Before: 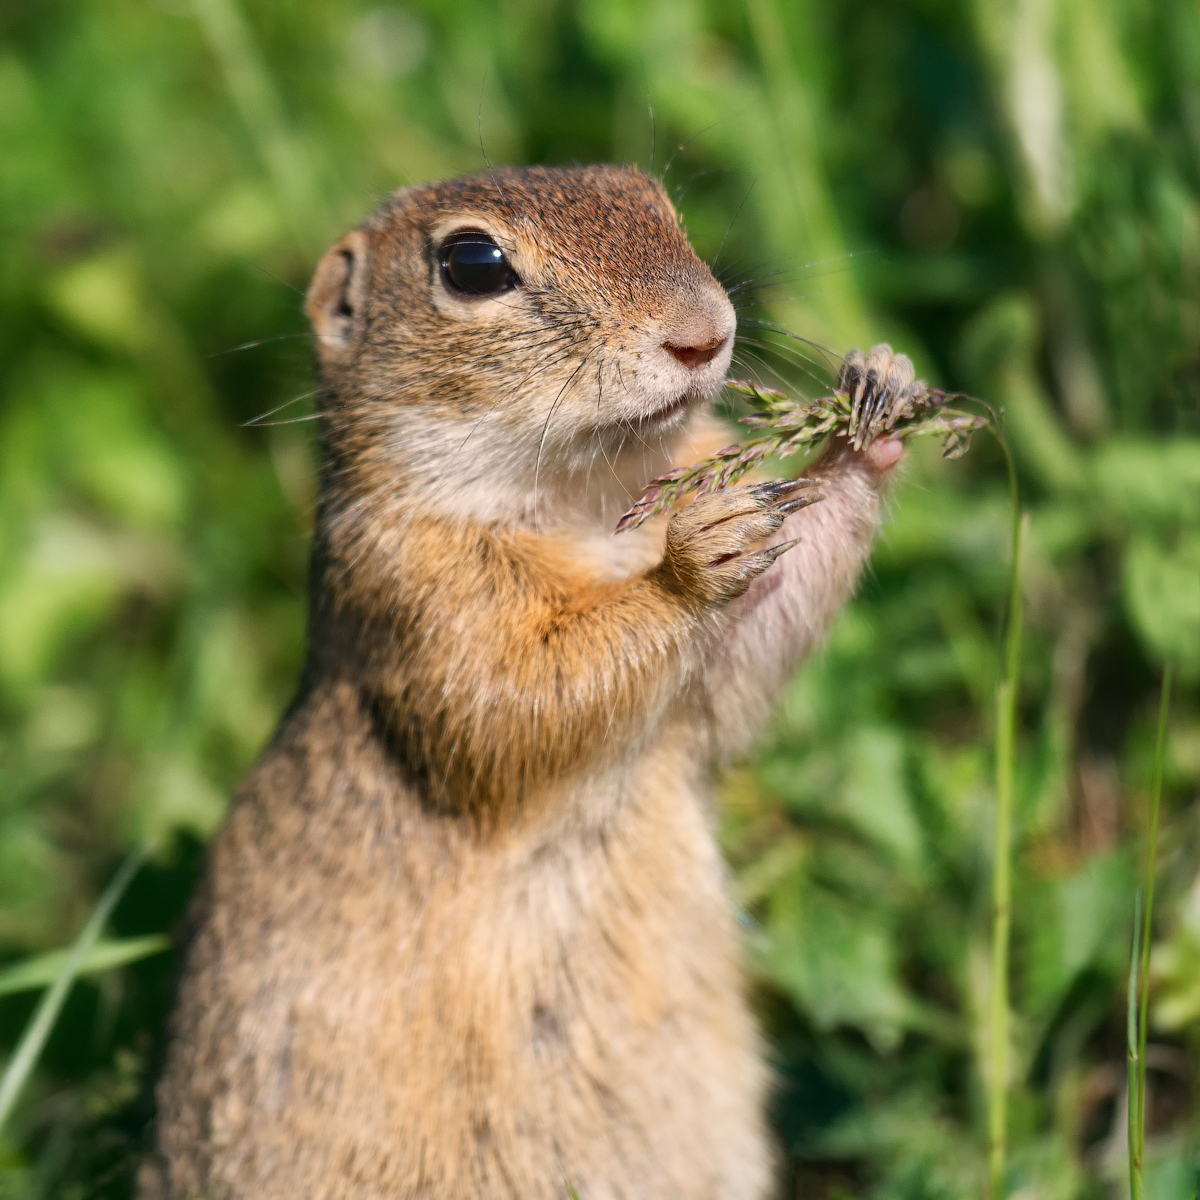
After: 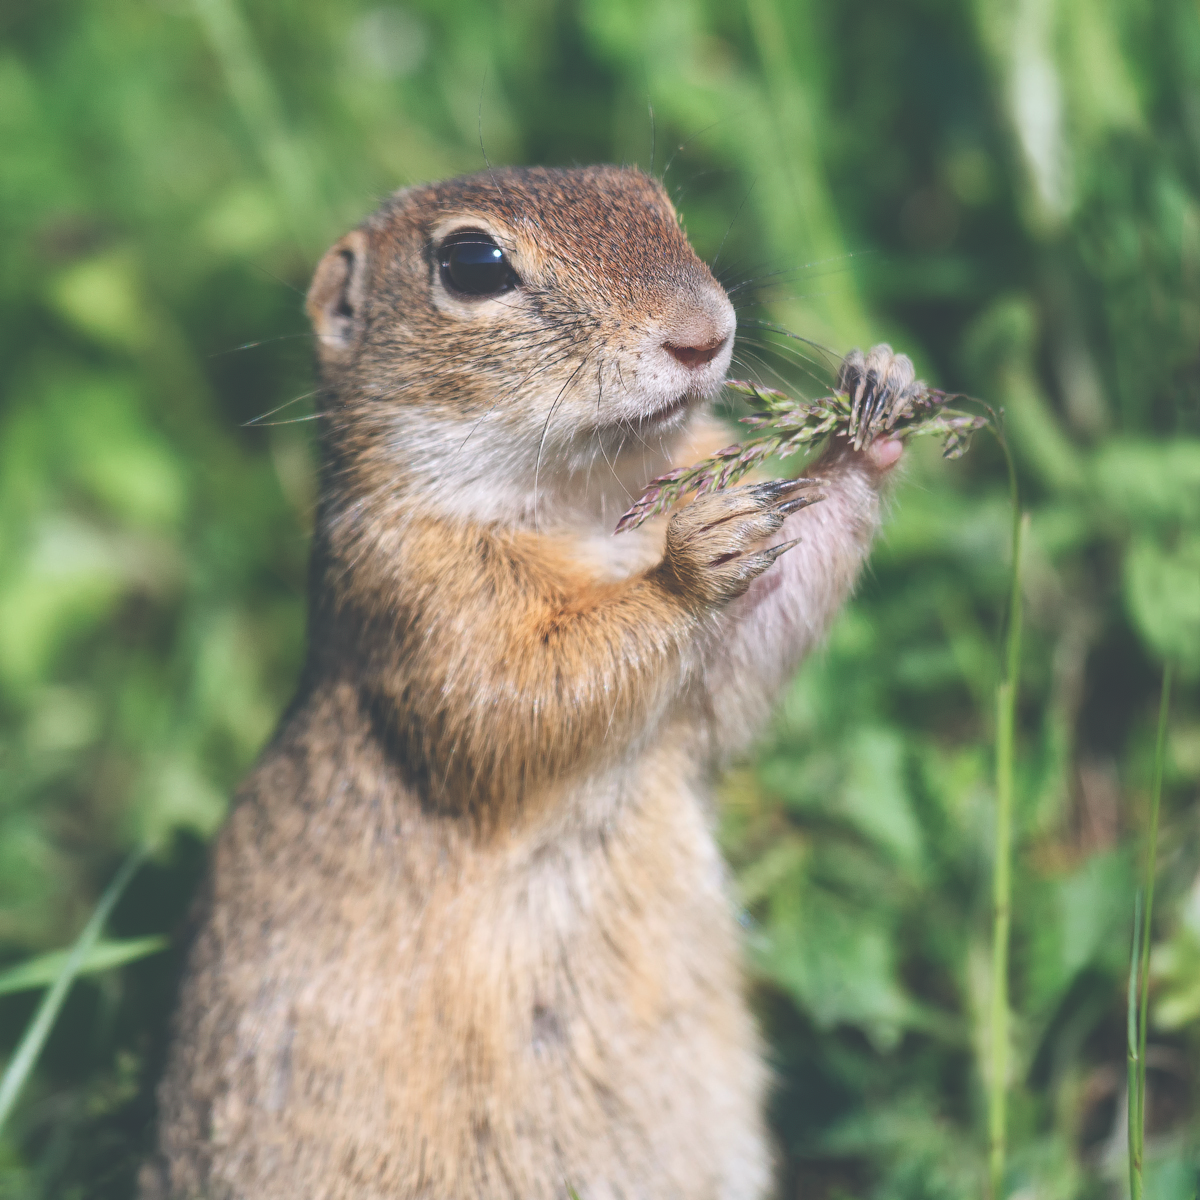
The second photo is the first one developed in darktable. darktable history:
exposure: black level correction -0.039, exposure 0.065 EV, compensate exposure bias true, compensate highlight preservation false
color calibration: x 0.367, y 0.376, temperature 4362.36 K
